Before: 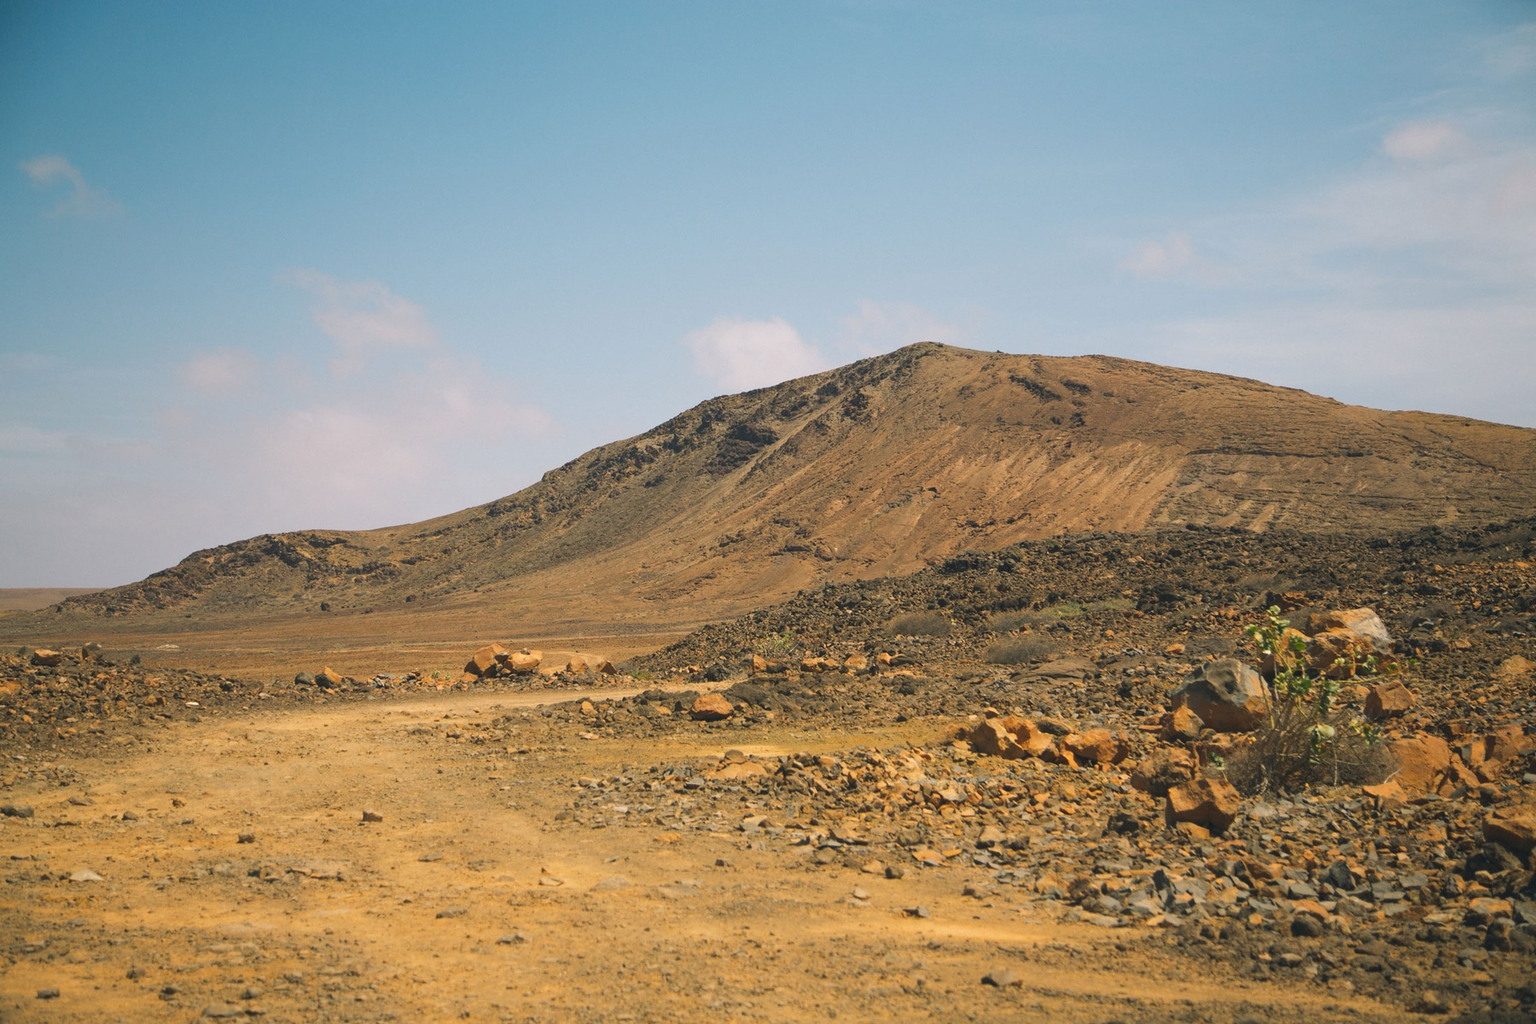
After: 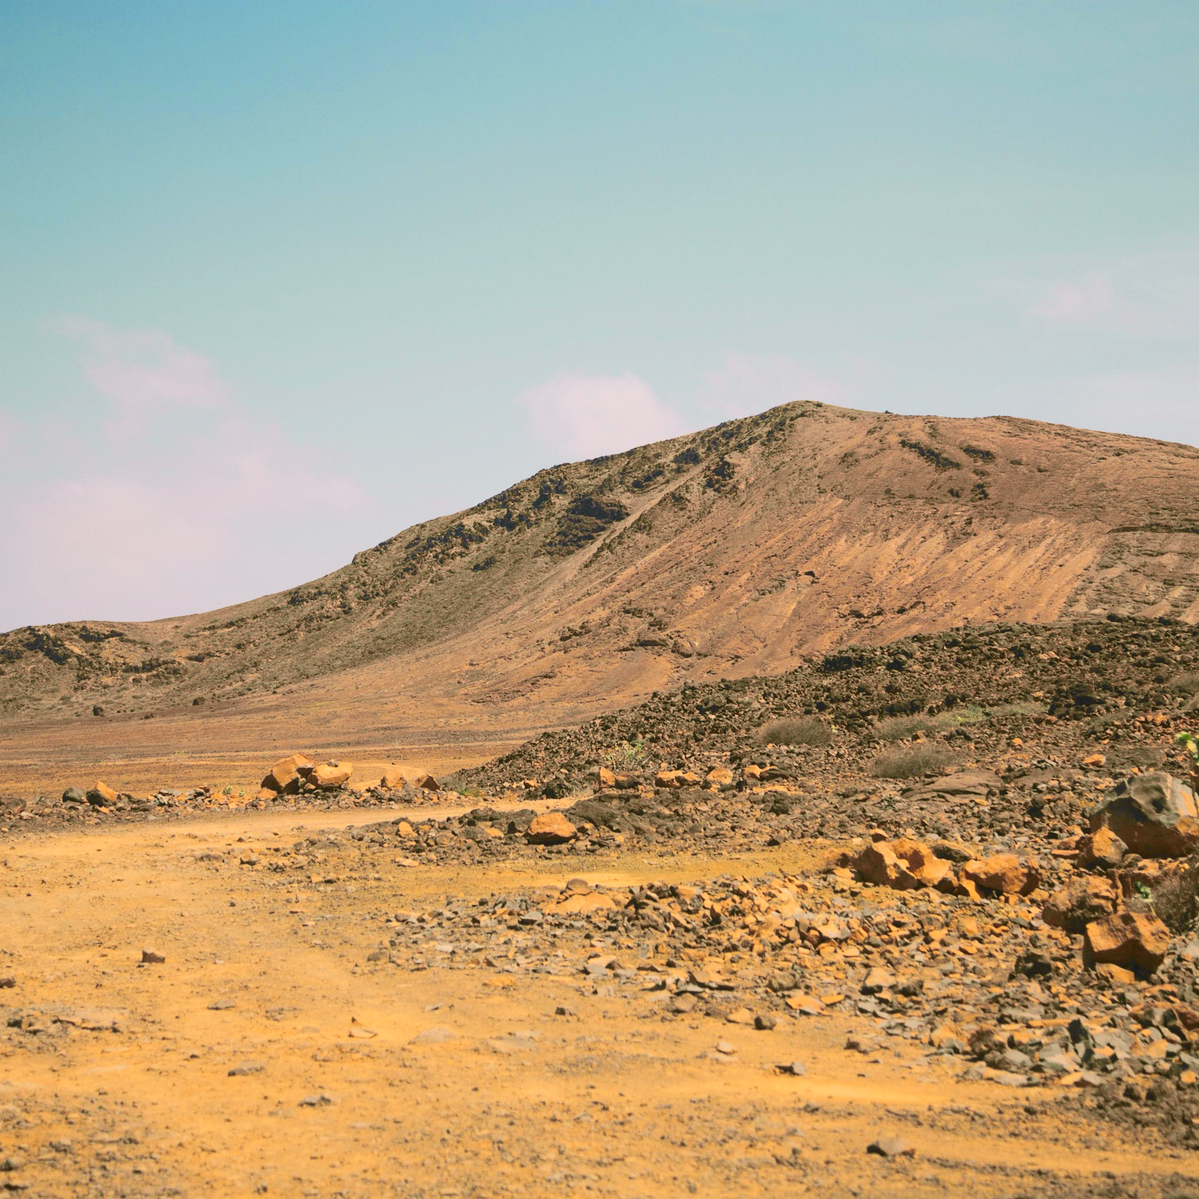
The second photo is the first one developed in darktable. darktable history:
tone curve: curves: ch0 [(0, 0.006) (0.184, 0.172) (0.405, 0.46) (0.456, 0.528) (0.634, 0.728) (0.877, 0.89) (0.984, 0.935)]; ch1 [(0, 0) (0.443, 0.43) (0.492, 0.495) (0.566, 0.582) (0.595, 0.606) (0.608, 0.609) (0.65, 0.677) (1, 1)]; ch2 [(0, 0) (0.33, 0.301) (0.421, 0.443) (0.447, 0.489) (0.492, 0.495) (0.537, 0.583) (0.586, 0.591) (0.663, 0.686) (1, 1)], color space Lab, independent channels, preserve colors none
crop and rotate: left 15.758%, right 17.594%
